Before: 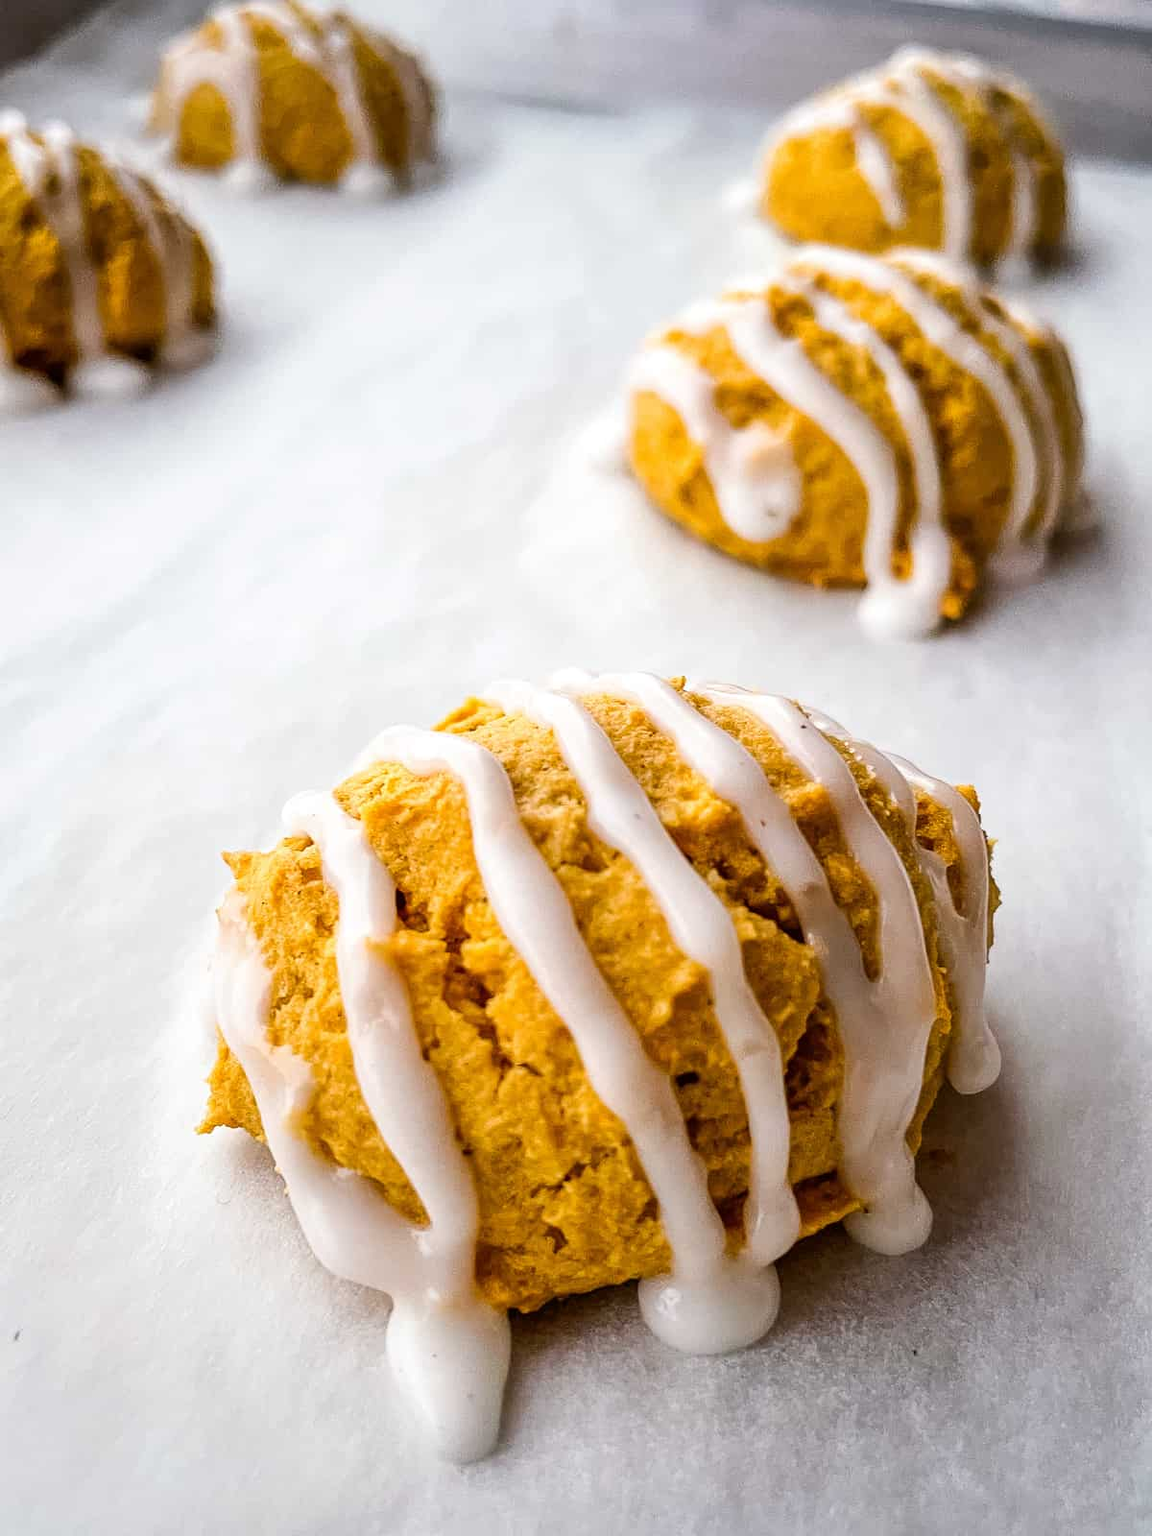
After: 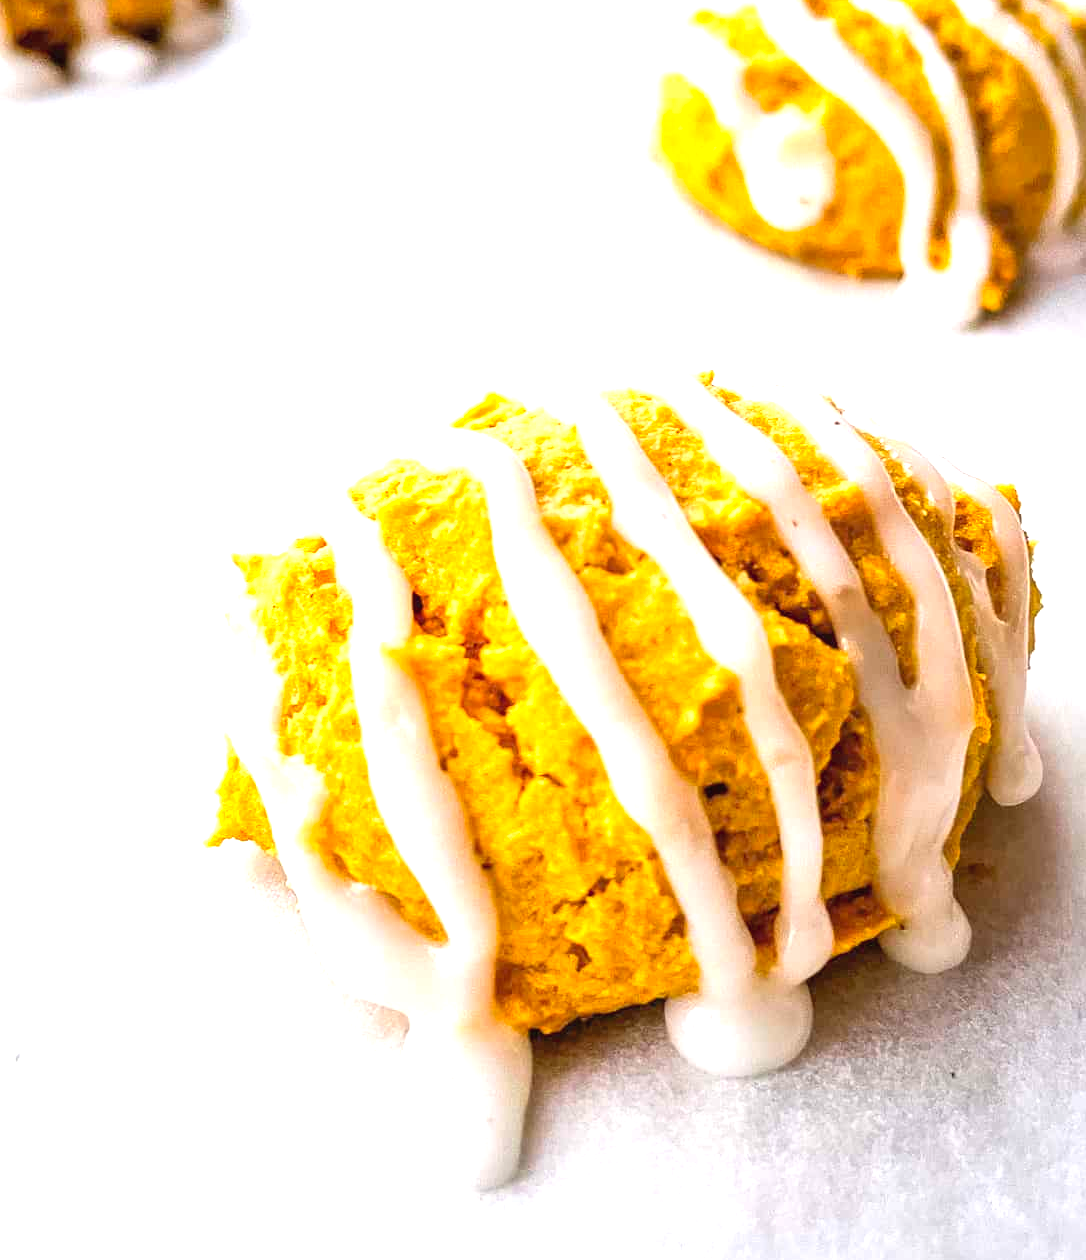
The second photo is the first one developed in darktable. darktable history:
exposure: black level correction 0, exposure 1.1 EV, compensate exposure bias true, compensate highlight preservation false
crop: top 20.916%, right 9.437%, bottom 0.316%
contrast brightness saturation: brightness 0.09, saturation 0.19
